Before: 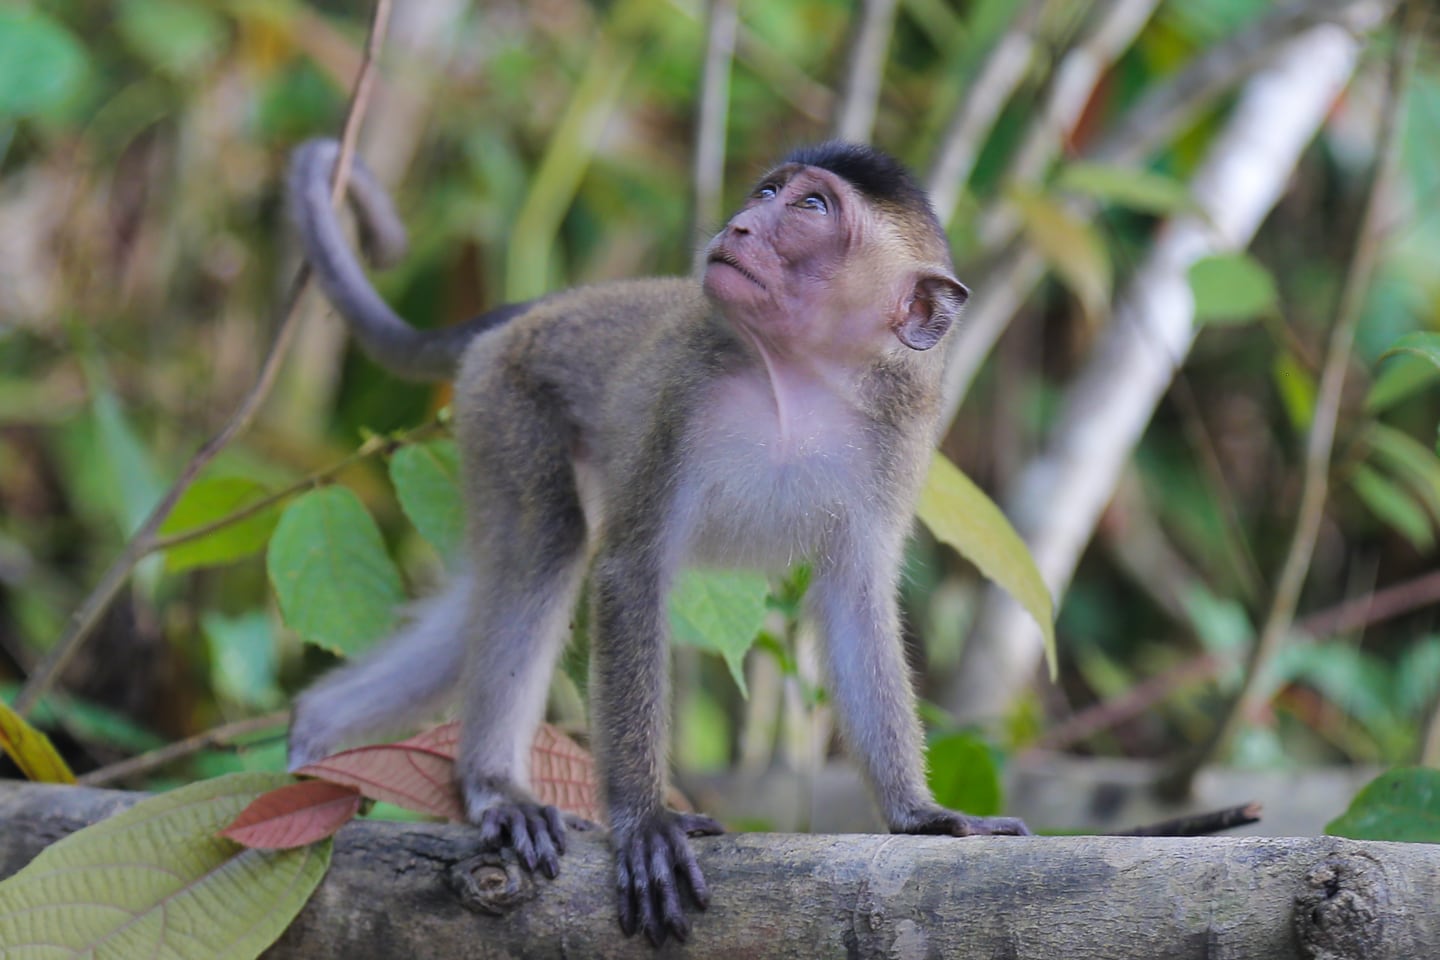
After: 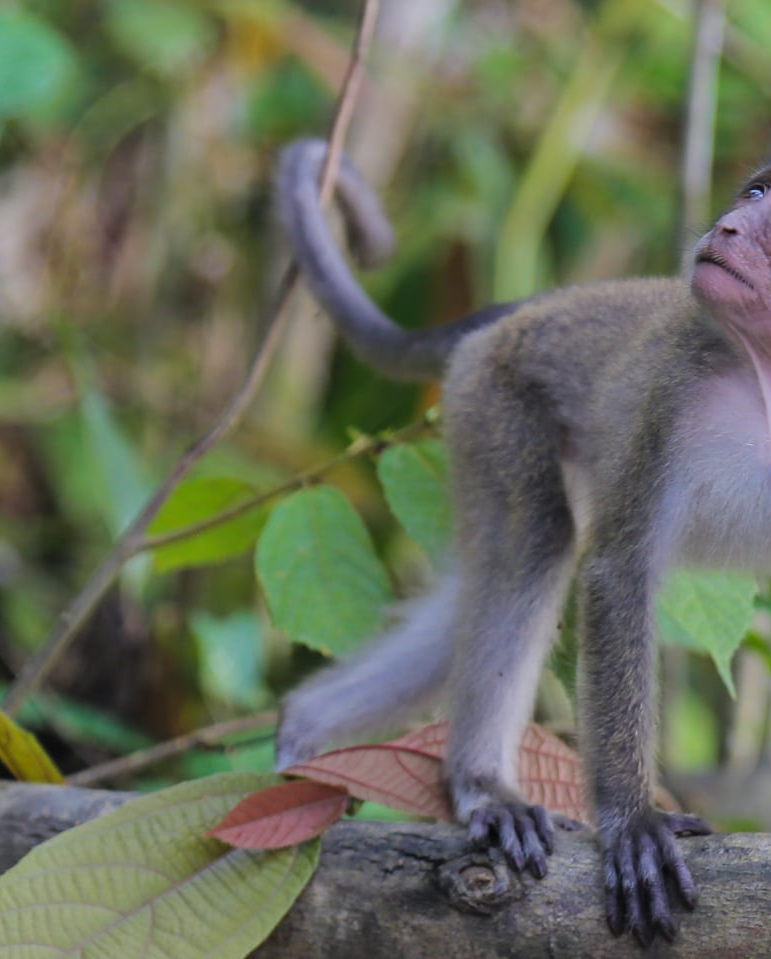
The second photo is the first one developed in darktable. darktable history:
crop: left 0.884%, right 45.527%, bottom 0.079%
